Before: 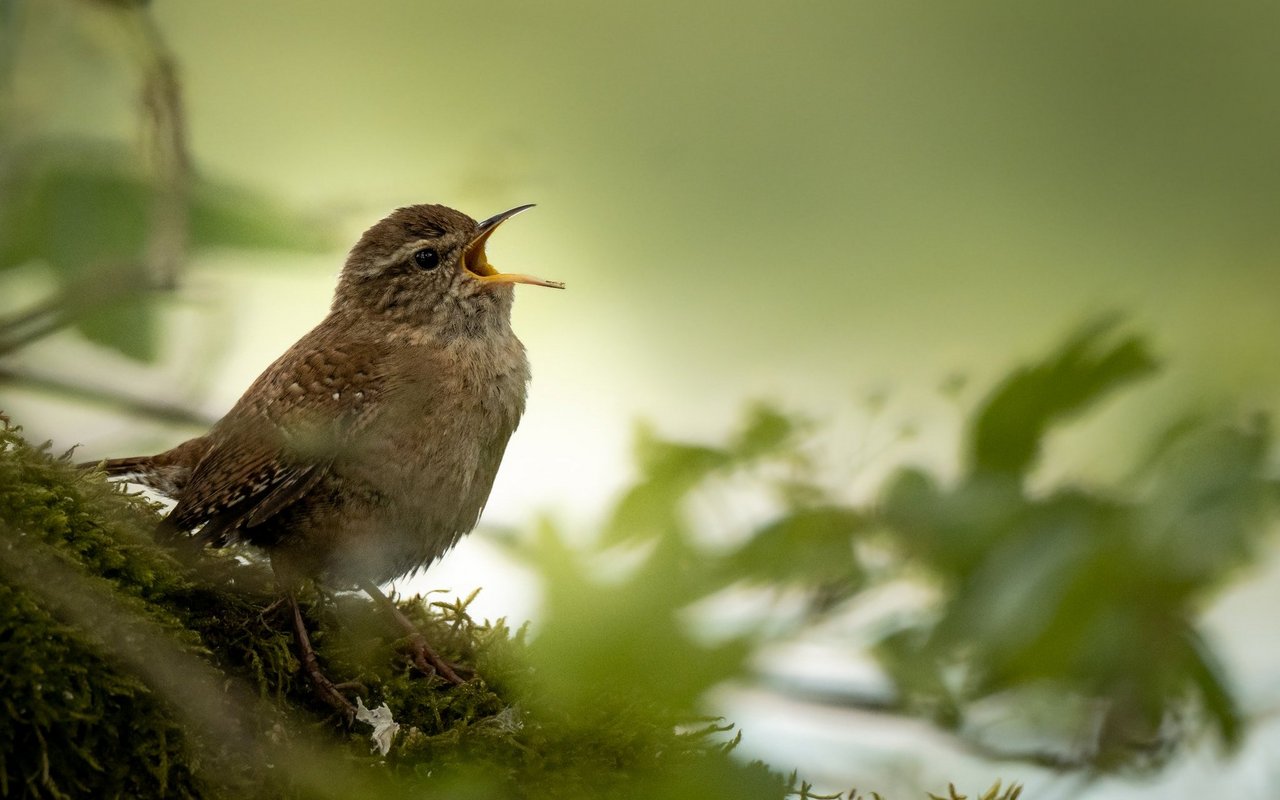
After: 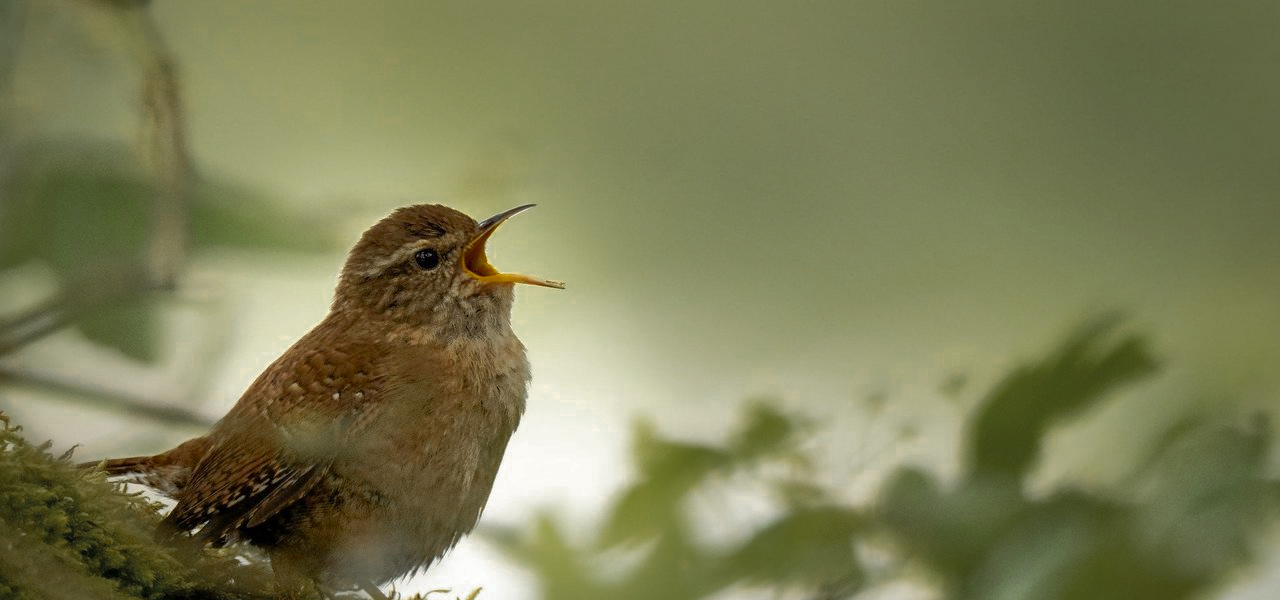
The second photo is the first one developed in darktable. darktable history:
crop: bottom 24.983%
shadows and highlights: on, module defaults
color zones: curves: ch0 [(0.11, 0.396) (0.195, 0.36) (0.25, 0.5) (0.303, 0.412) (0.357, 0.544) (0.75, 0.5) (0.967, 0.328)]; ch1 [(0, 0.468) (0.112, 0.512) (0.202, 0.6) (0.25, 0.5) (0.307, 0.352) (0.357, 0.544) (0.75, 0.5) (0.963, 0.524)]
